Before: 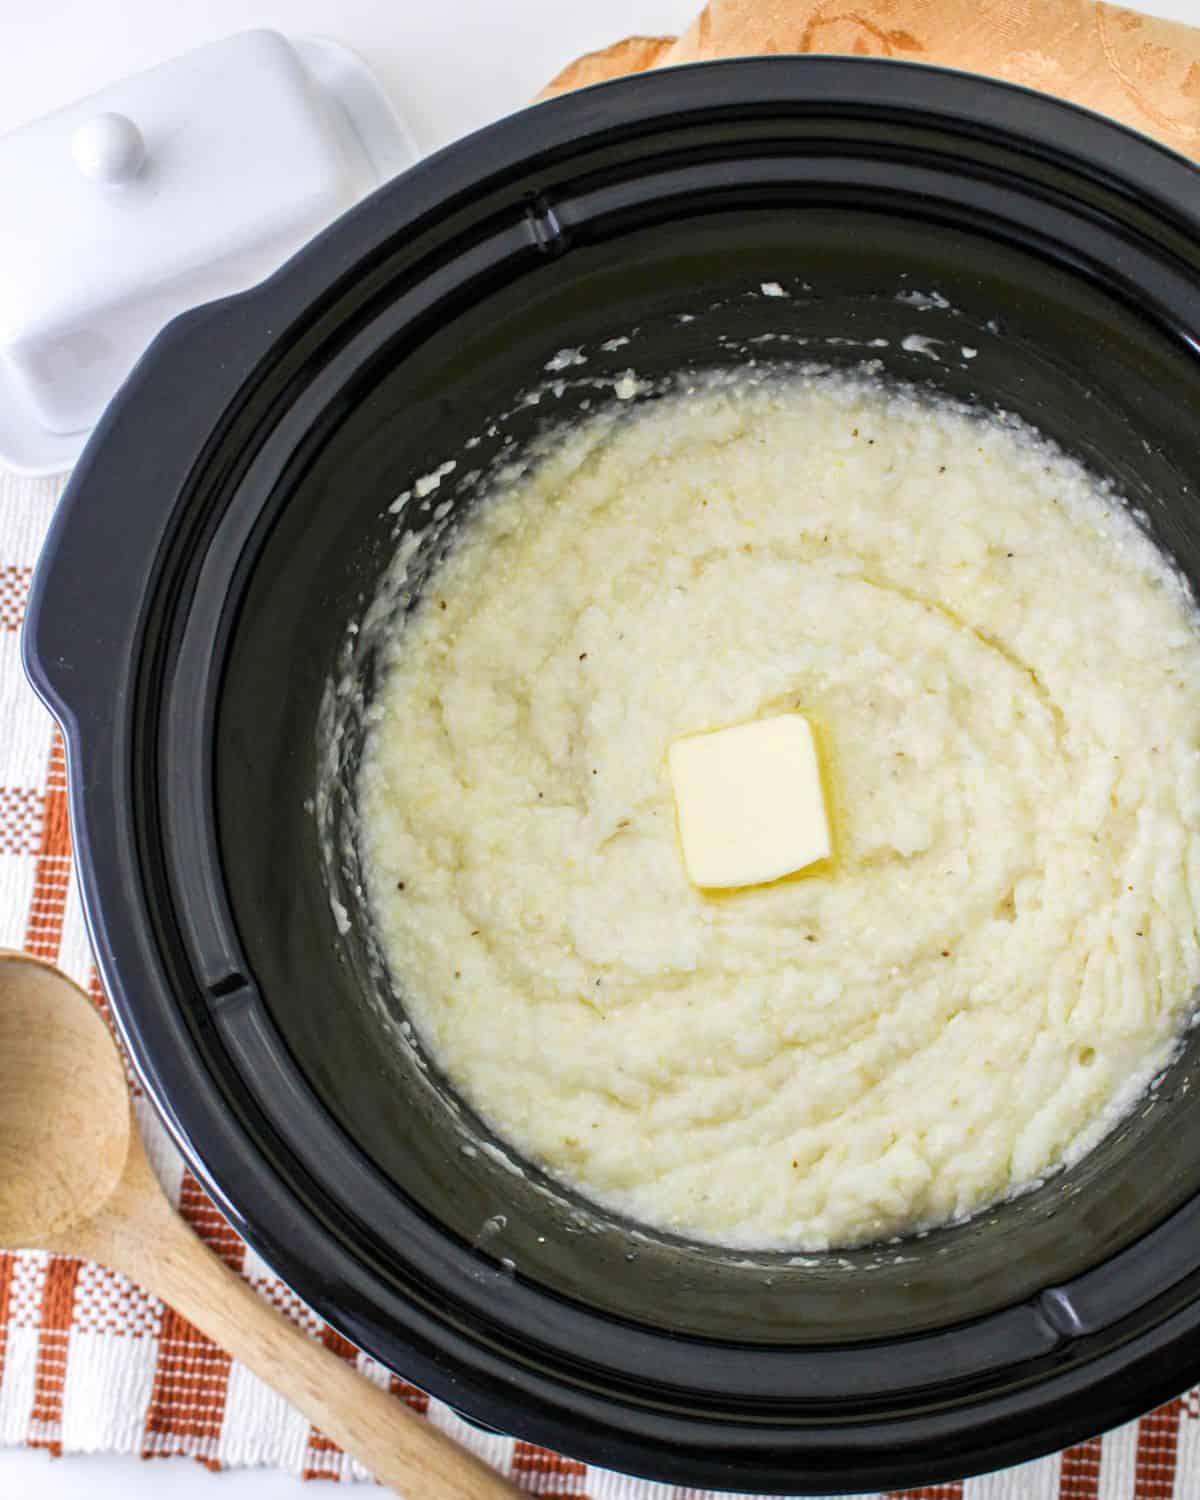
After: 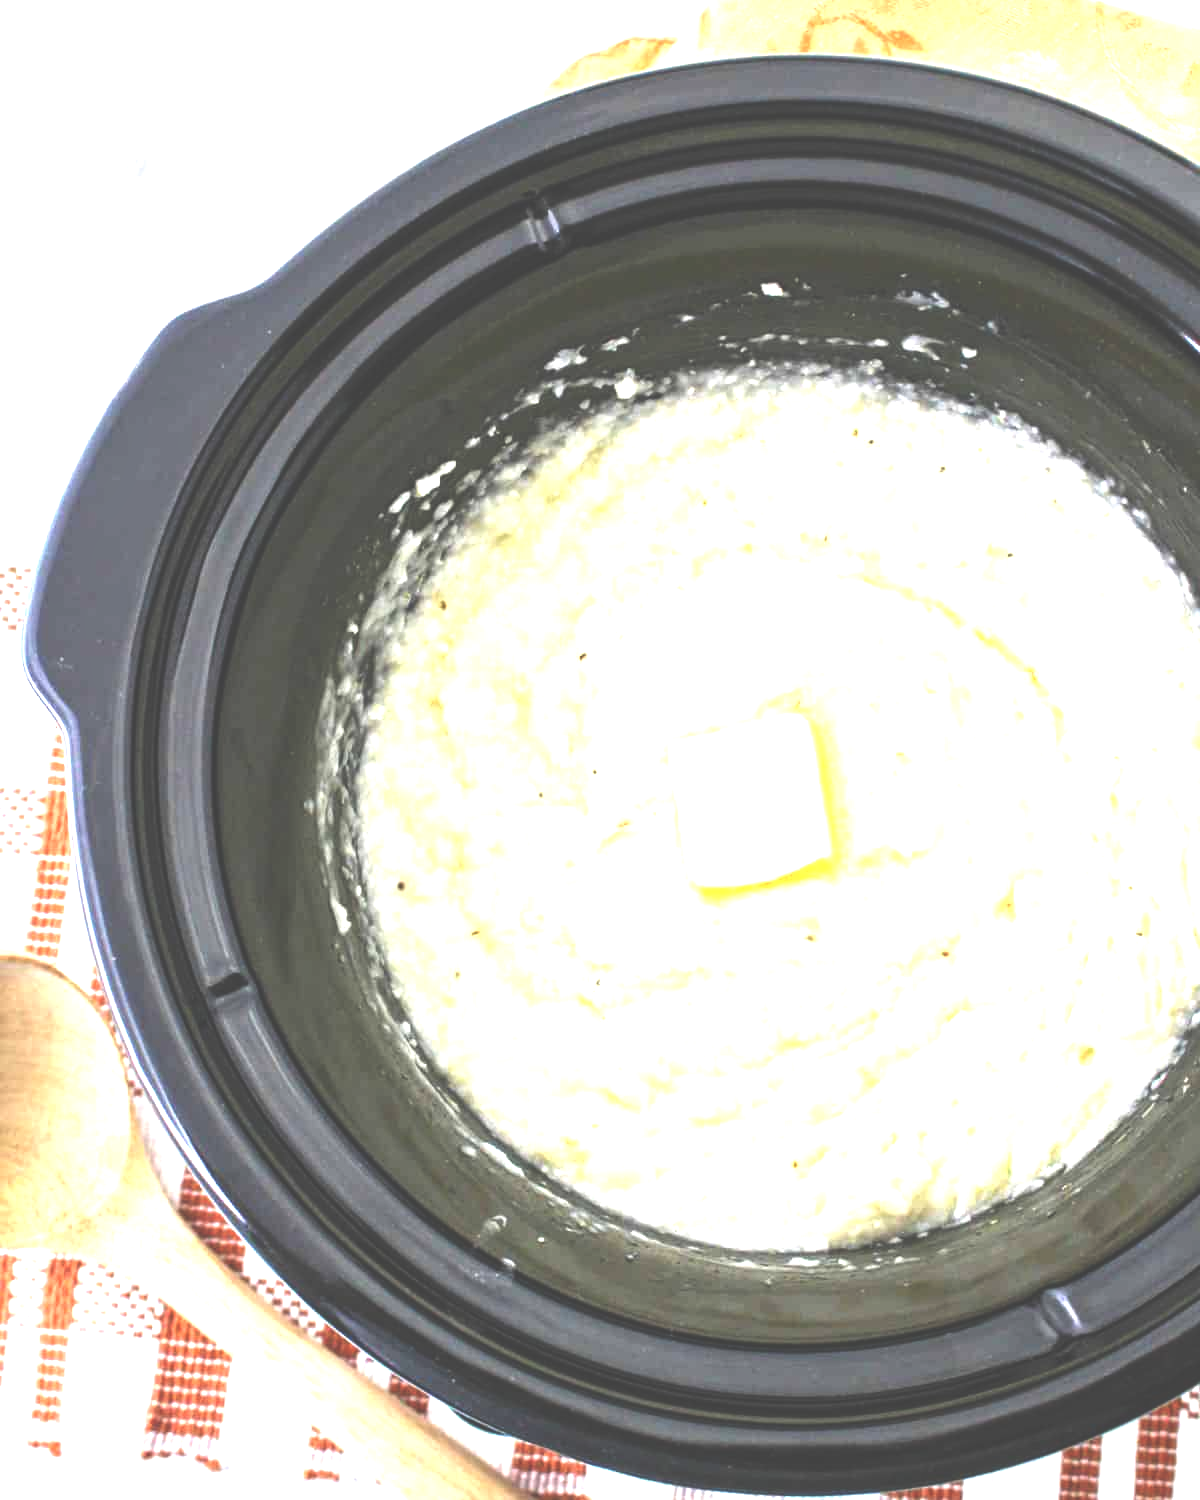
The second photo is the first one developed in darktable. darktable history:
exposure: black level correction -0.023, exposure 1.397 EV, compensate highlight preservation false
local contrast: highlights 100%, shadows 100%, detail 120%, midtone range 0.2
